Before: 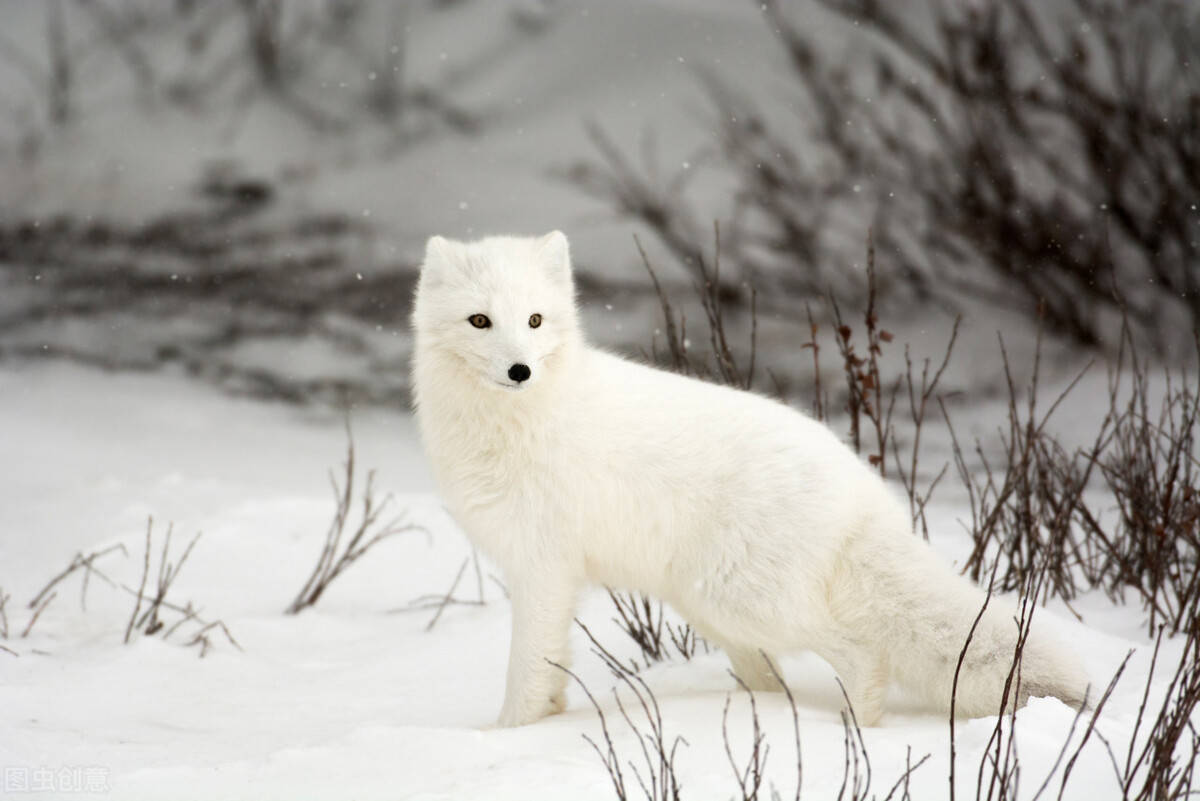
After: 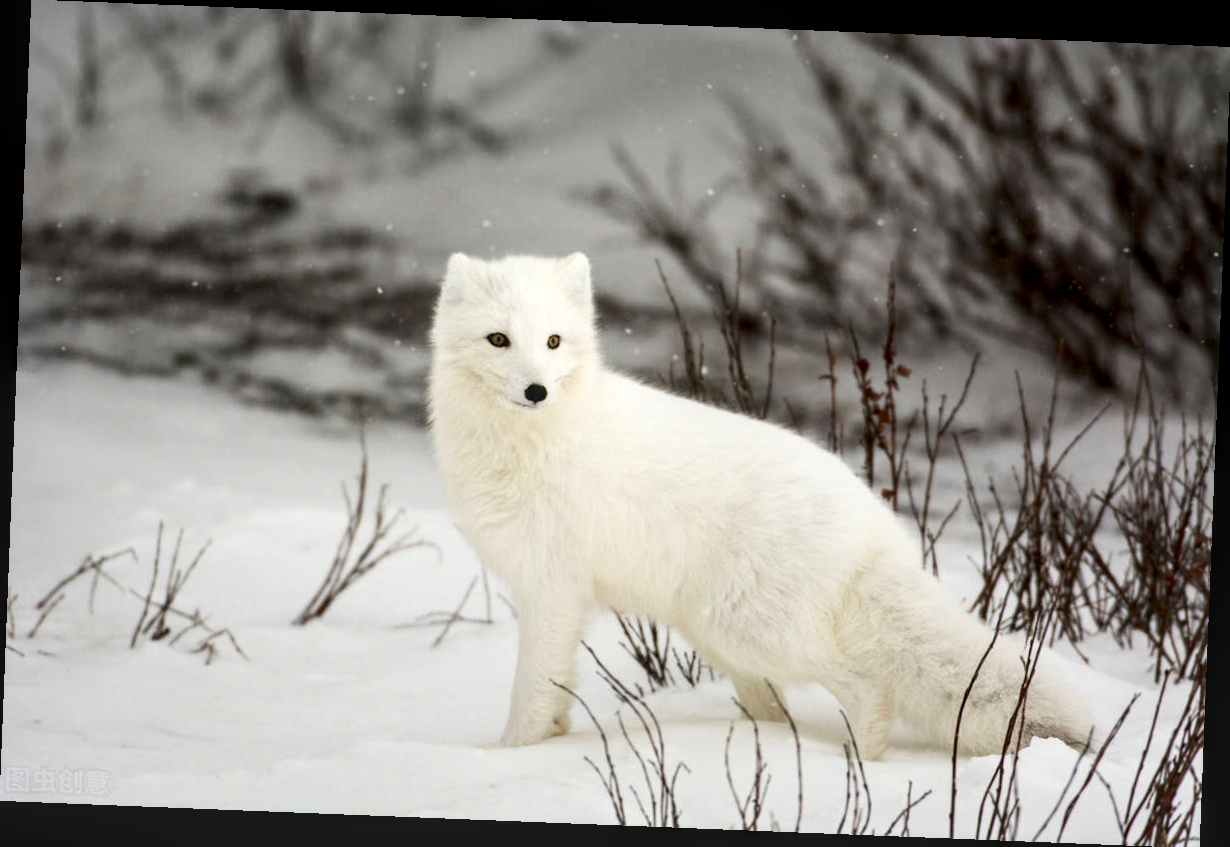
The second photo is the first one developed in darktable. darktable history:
contrast brightness saturation: contrast 0.13, brightness -0.05, saturation 0.16
rotate and perspective: rotation 2.27°, automatic cropping off
local contrast: on, module defaults
